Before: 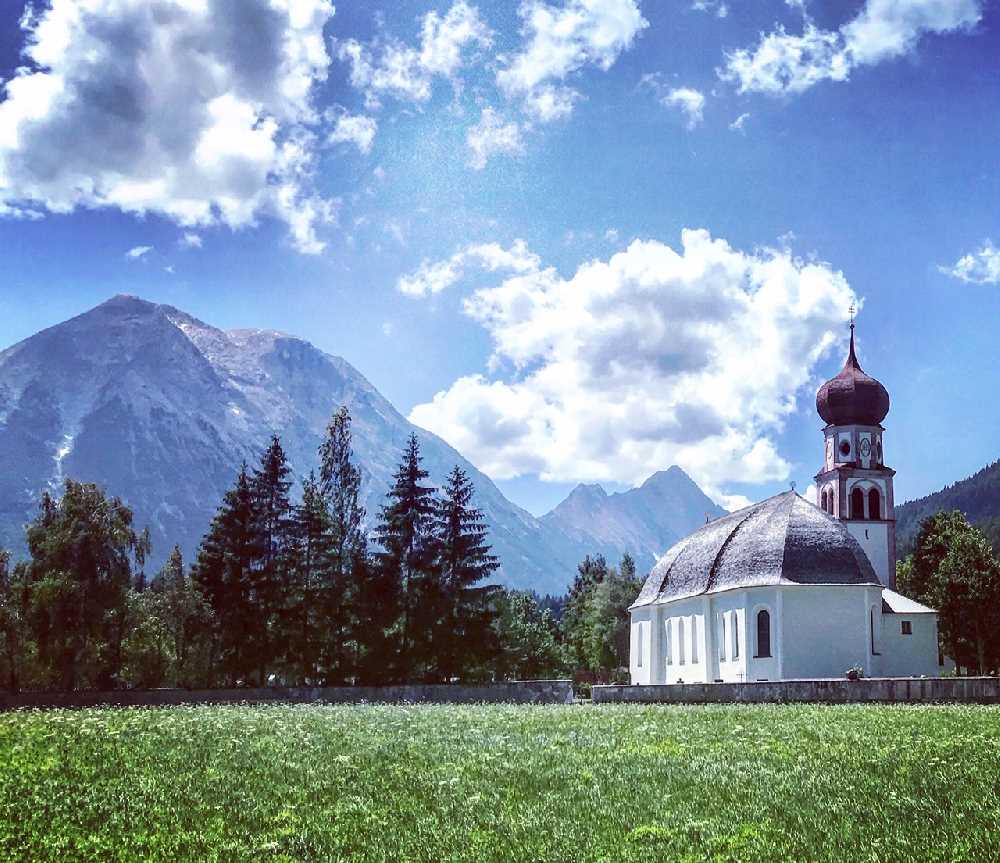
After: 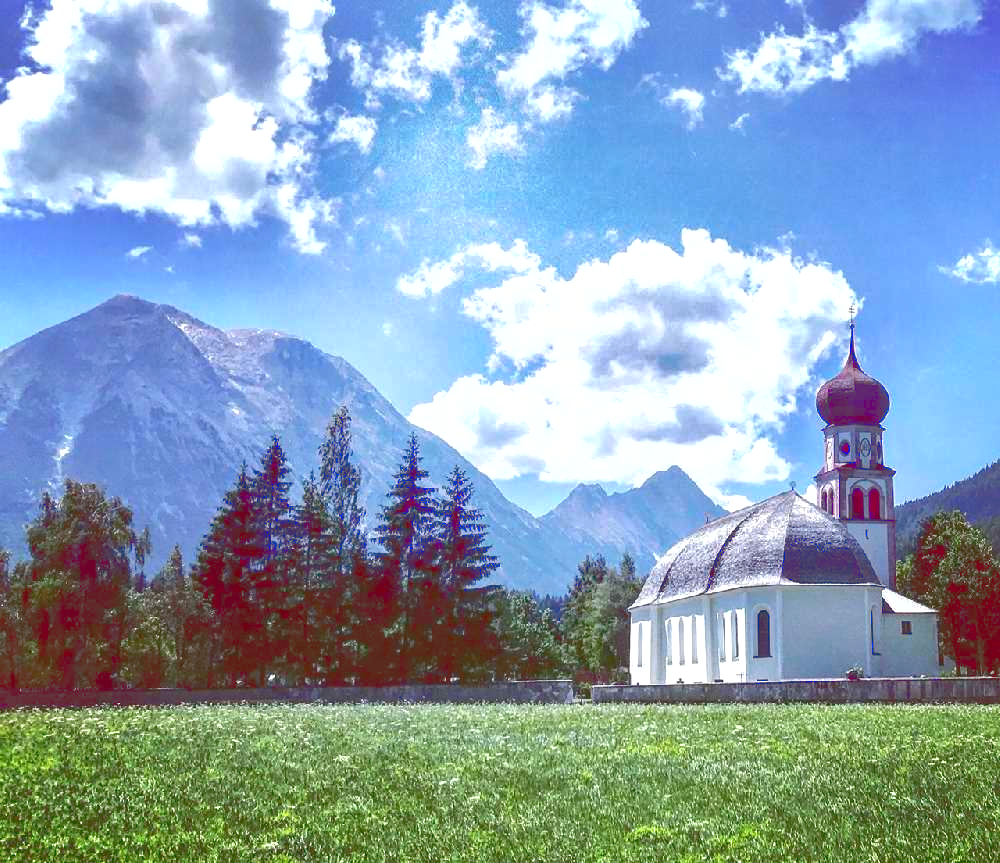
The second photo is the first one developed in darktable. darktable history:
tone curve: curves: ch0 [(0, 0.137) (1, 1)], color space Lab, linked channels, preserve colors none
tone equalizer: -8 EV -0.417 EV, -7 EV -0.389 EV, -6 EV -0.333 EV, -5 EV -0.222 EV, -3 EV 0.222 EV, -2 EV 0.333 EV, -1 EV 0.389 EV, +0 EV 0.417 EV, edges refinement/feathering 500, mask exposure compensation -1.57 EV, preserve details no
shadows and highlights: on, module defaults
